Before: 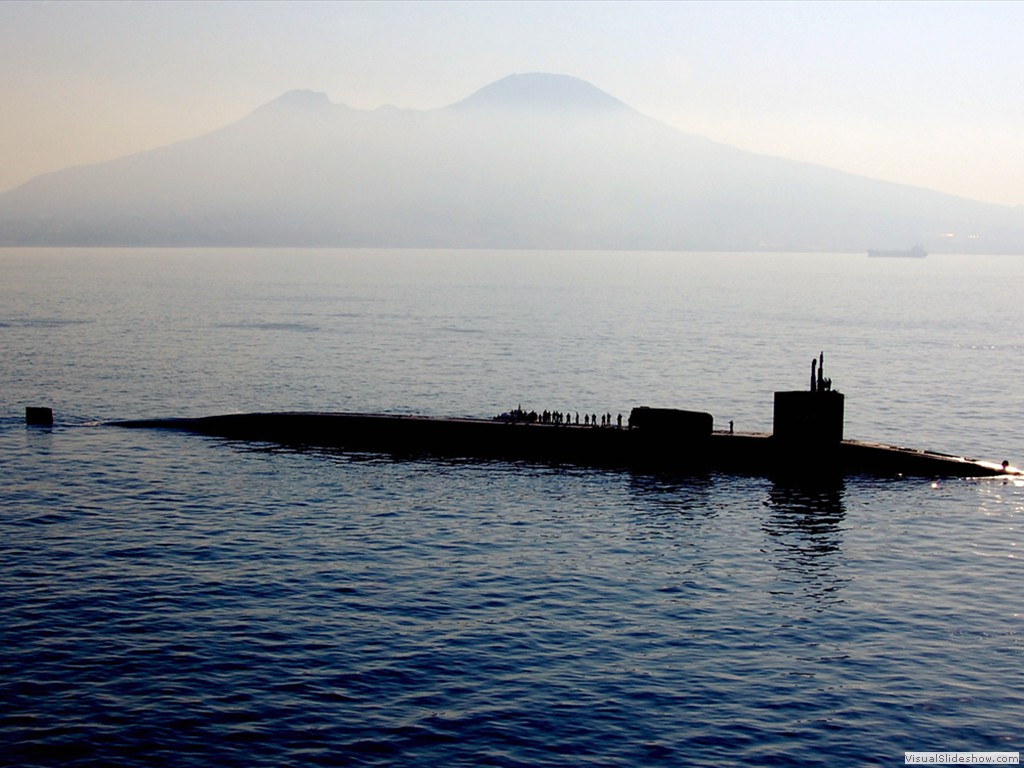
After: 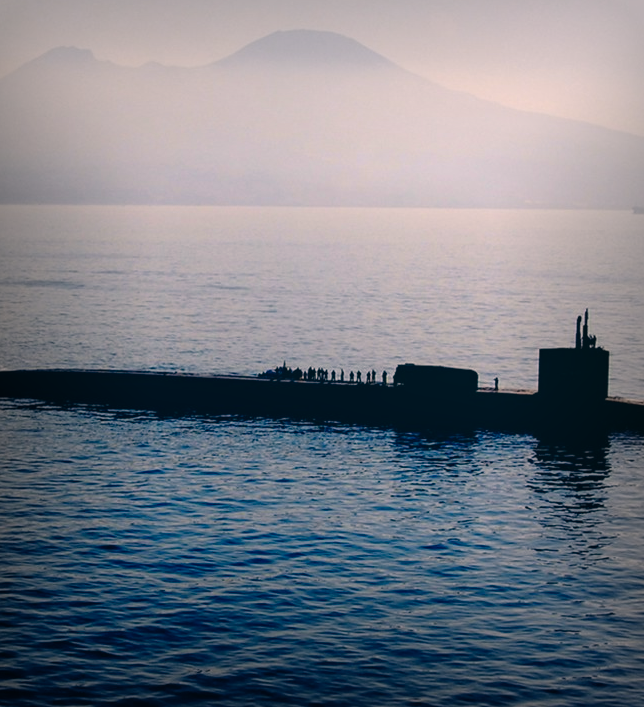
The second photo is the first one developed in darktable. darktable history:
local contrast: detail 110%
color calibration: output colorfulness [0, 0.315, 0, 0], illuminant as shot in camera, x 0.358, y 0.373, temperature 4628.91 K
exposure: compensate highlight preservation false
color correction: highlights a* 10.27, highlights b* 13.91, shadows a* -10.12, shadows b* -14.88
color zones: curves: ch1 [(0.239, 0.552) (0.75, 0.5)]; ch2 [(0.25, 0.462) (0.749, 0.457)]
crop and rotate: left 22.967%, top 5.642%, right 14.093%, bottom 2.252%
vignetting: fall-off start 52.89%, automatic ratio true, width/height ratio 1.315, shape 0.208
